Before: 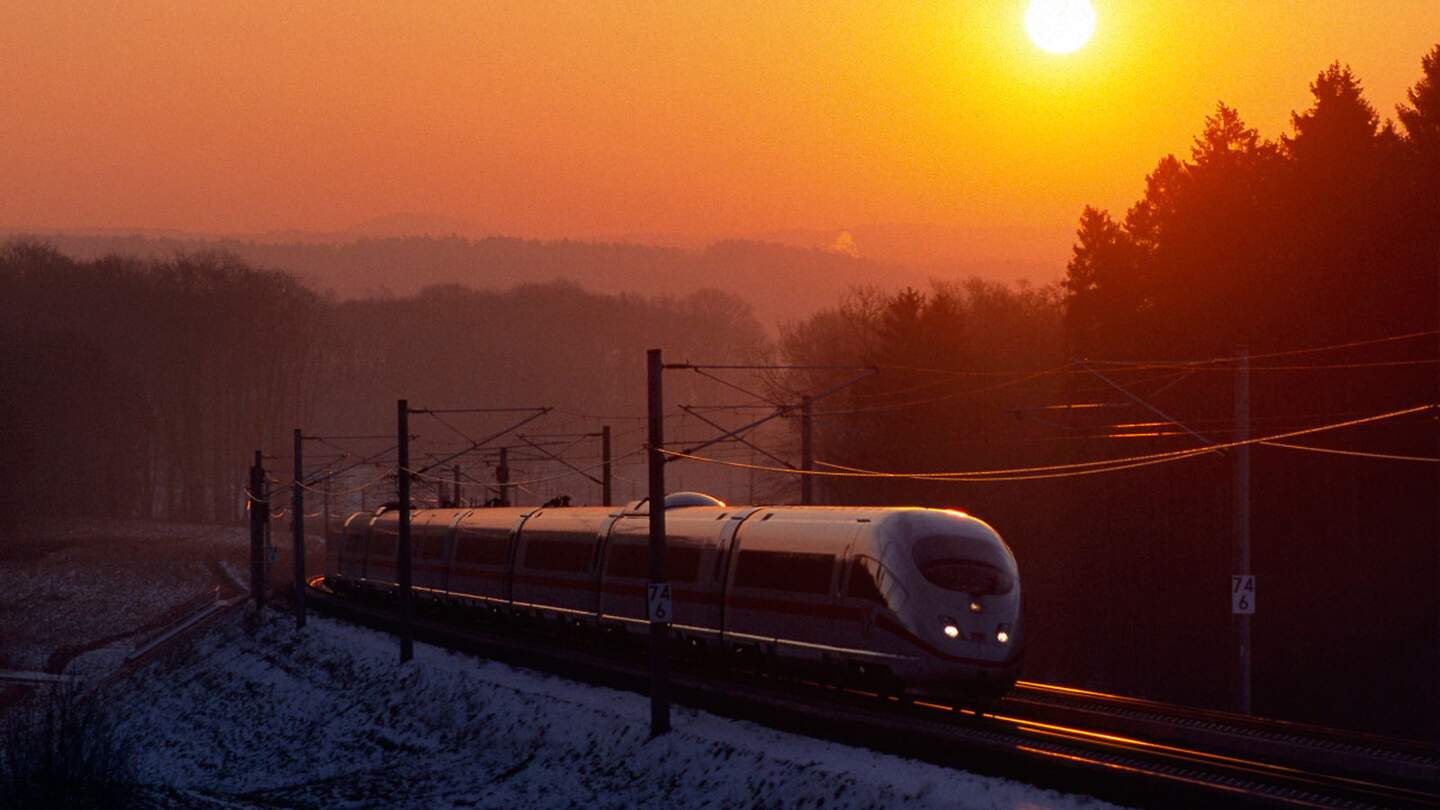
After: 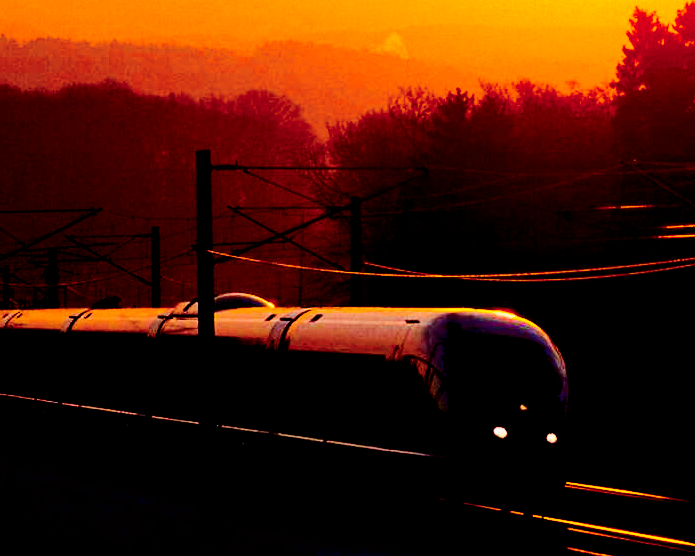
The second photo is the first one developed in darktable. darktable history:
white balance: emerald 1
shadows and highlights: shadows 4.1, highlights -17.6, soften with gaussian
base curve: curves: ch0 [(0, 0) (0.028, 0.03) (0.121, 0.232) (0.46, 0.748) (0.859, 0.968) (1, 1)], preserve colors none
crop: left 31.379%, top 24.658%, right 20.326%, bottom 6.628%
color balance rgb: linear chroma grading › global chroma 50%, perceptual saturation grading › global saturation 2.34%, global vibrance 6.64%, contrast 12.71%, saturation formula JzAzBz (2021)
exposure: black level correction 0.046, exposure -0.228 EV, compensate highlight preservation false
tone curve: curves: ch0 [(0.014, 0) (0.13, 0.09) (0.227, 0.211) (0.346, 0.388) (0.499, 0.598) (0.662, 0.76) (0.795, 0.846) (1, 0.969)]; ch1 [(0, 0) (0.366, 0.367) (0.447, 0.417) (0.473, 0.484) (0.504, 0.502) (0.525, 0.518) (0.564, 0.548) (0.639, 0.643) (1, 1)]; ch2 [(0, 0) (0.333, 0.346) (0.375, 0.375) (0.424, 0.43) (0.476, 0.498) (0.496, 0.505) (0.517, 0.515) (0.542, 0.564) (0.583, 0.6) (0.64, 0.622) (0.723, 0.676) (1, 1)], color space Lab, independent channels, preserve colors none
